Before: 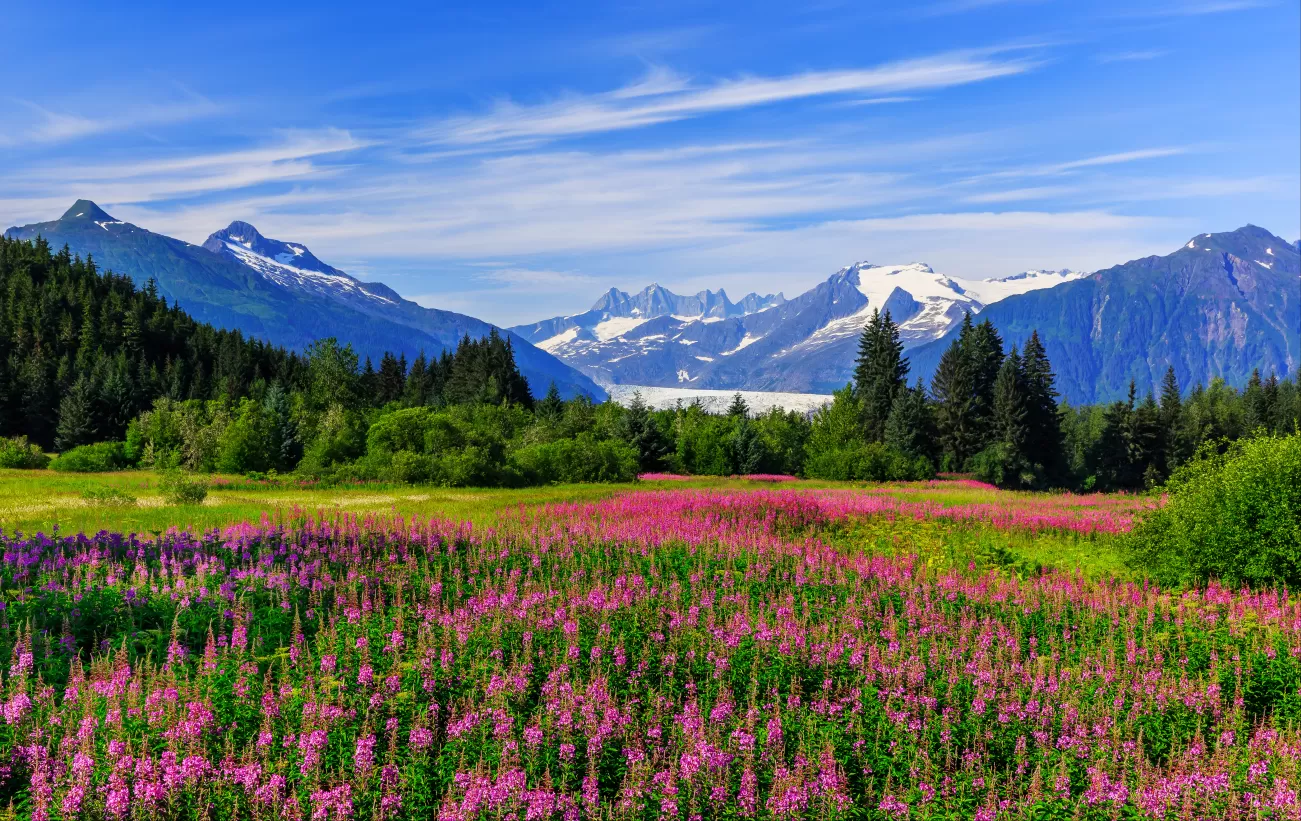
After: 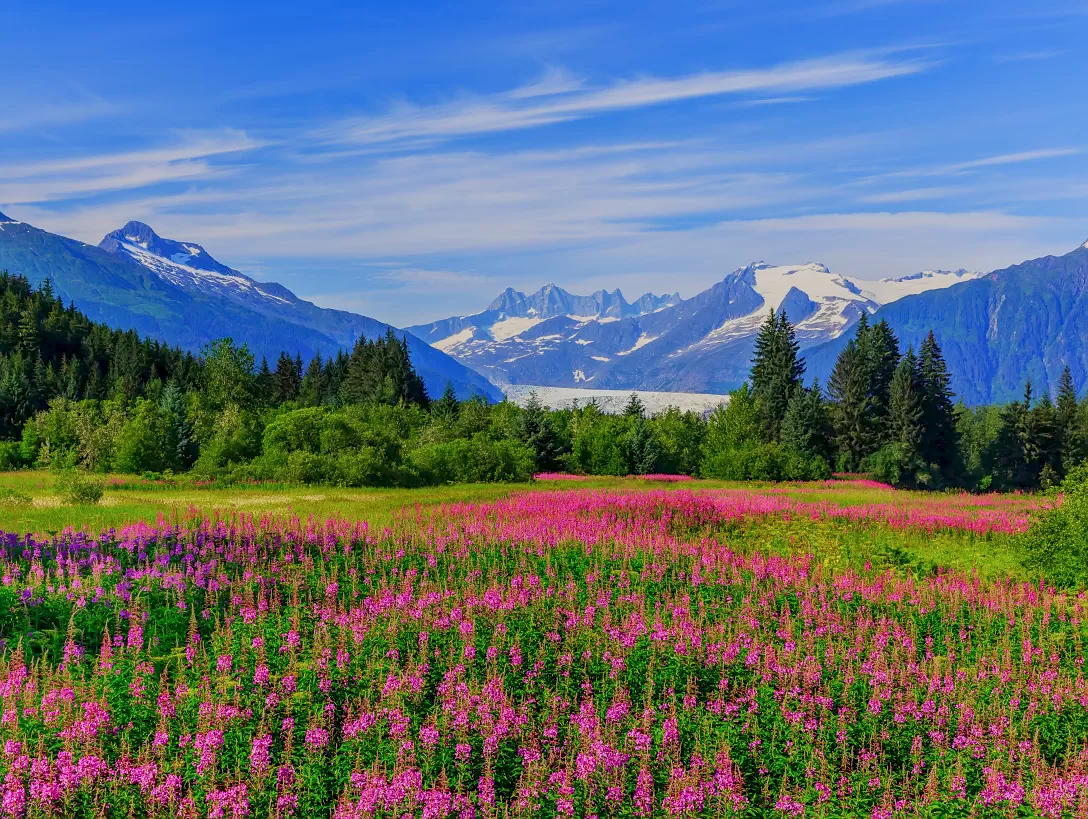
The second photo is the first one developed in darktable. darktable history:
color balance rgb: contrast -30%
local contrast: on, module defaults
crop: left 8.026%, right 7.374%
exposure: exposure 0 EV, compensate highlight preservation false
sharpen: radius 1, threshold 1
levels: levels [0, 0.498, 0.996]
velvia: on, module defaults
